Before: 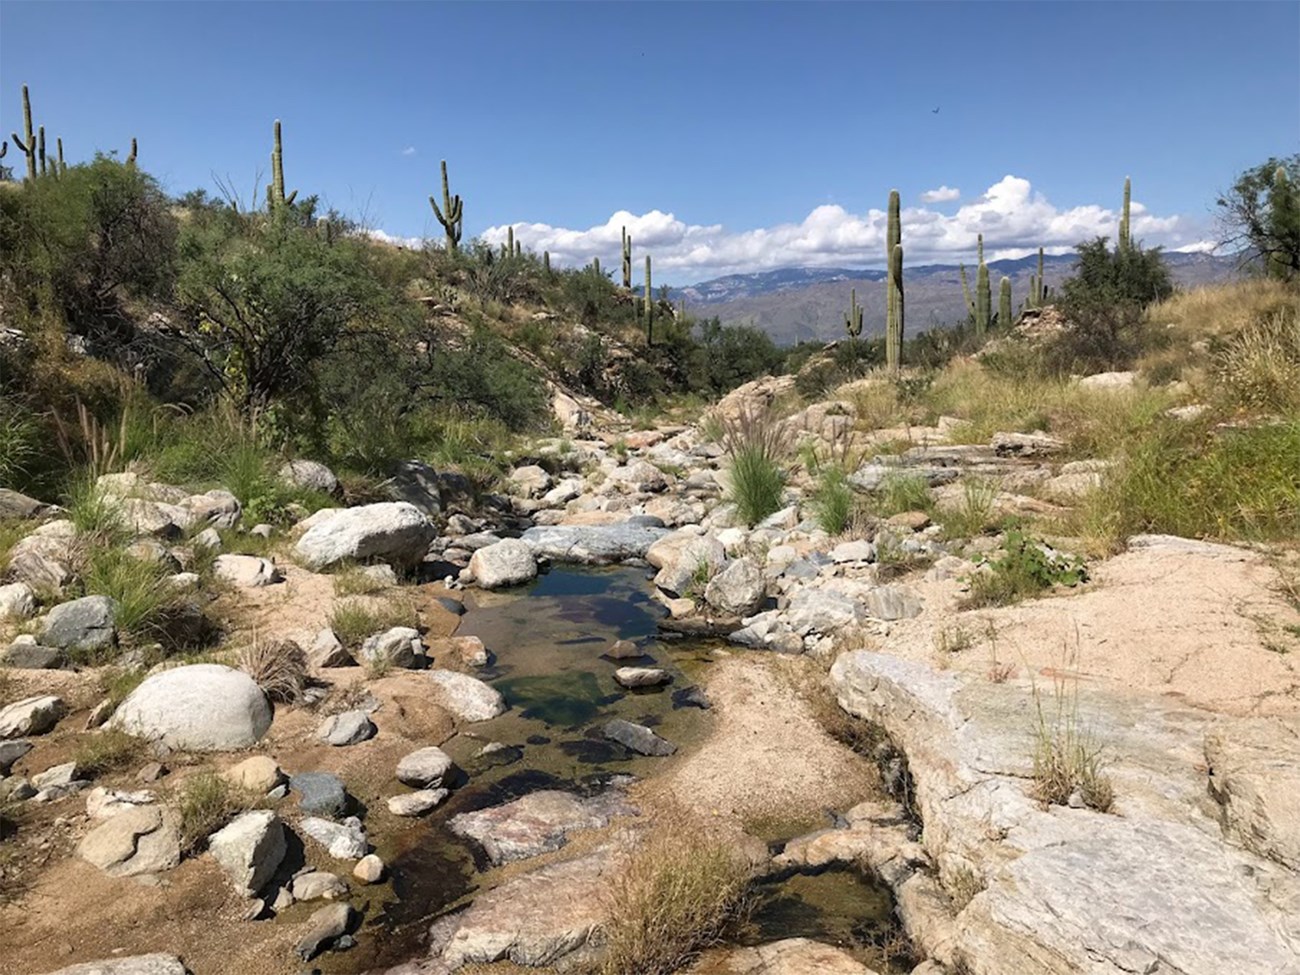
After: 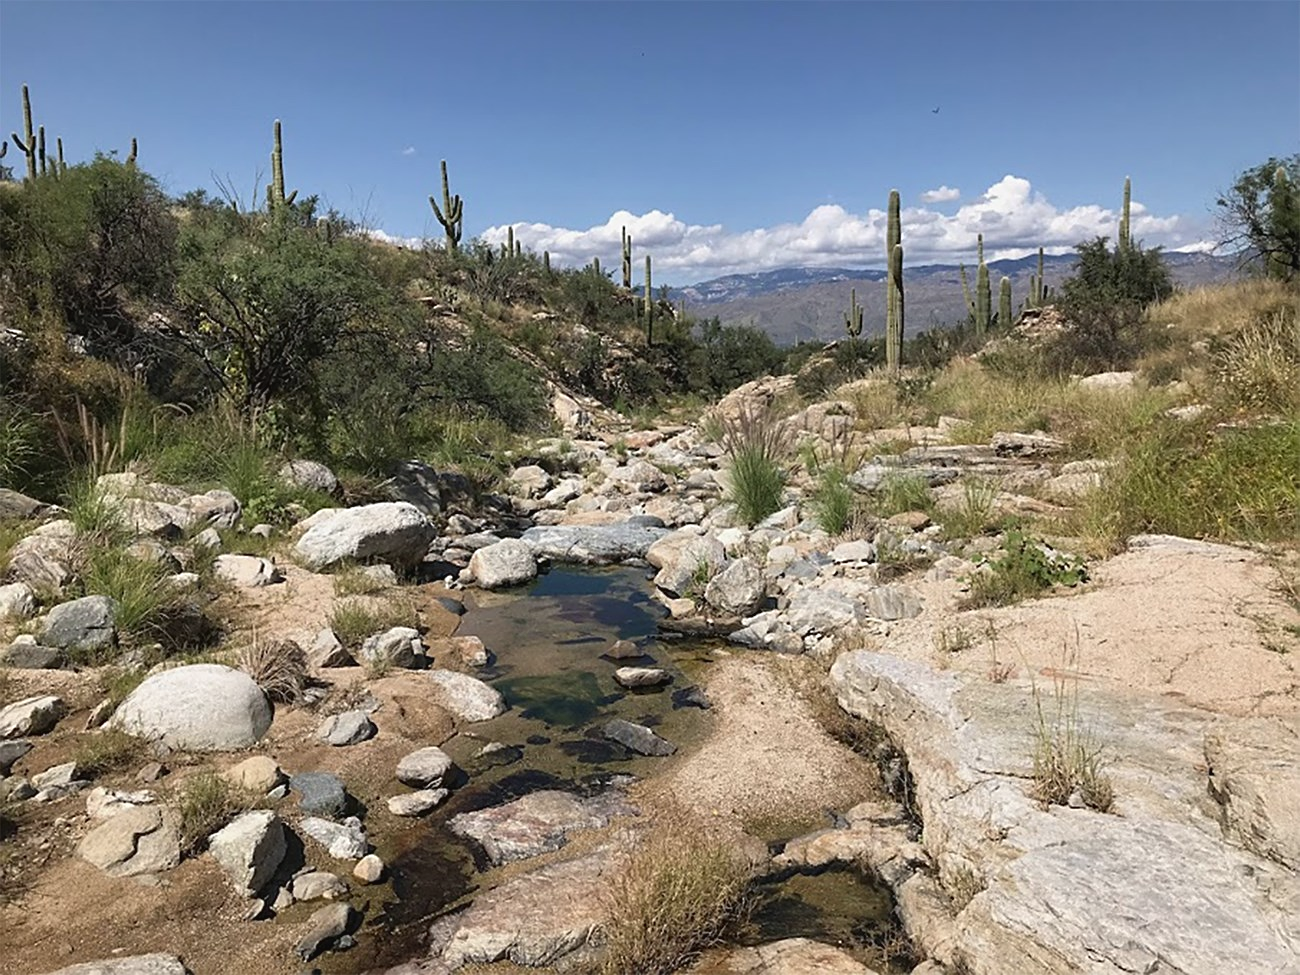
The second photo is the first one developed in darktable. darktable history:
contrast brightness saturation: contrast -0.066, brightness -0.03, saturation -0.109
sharpen: on, module defaults
